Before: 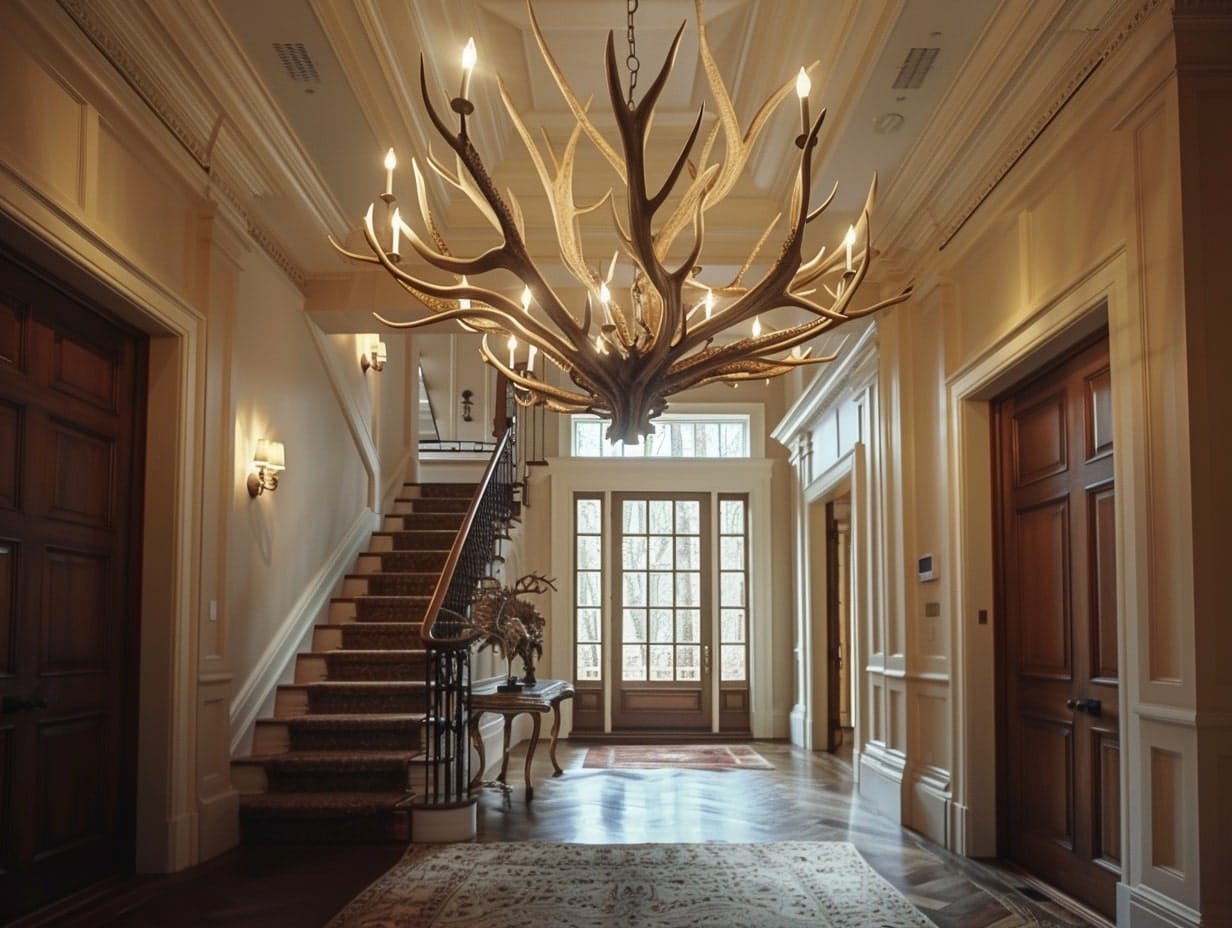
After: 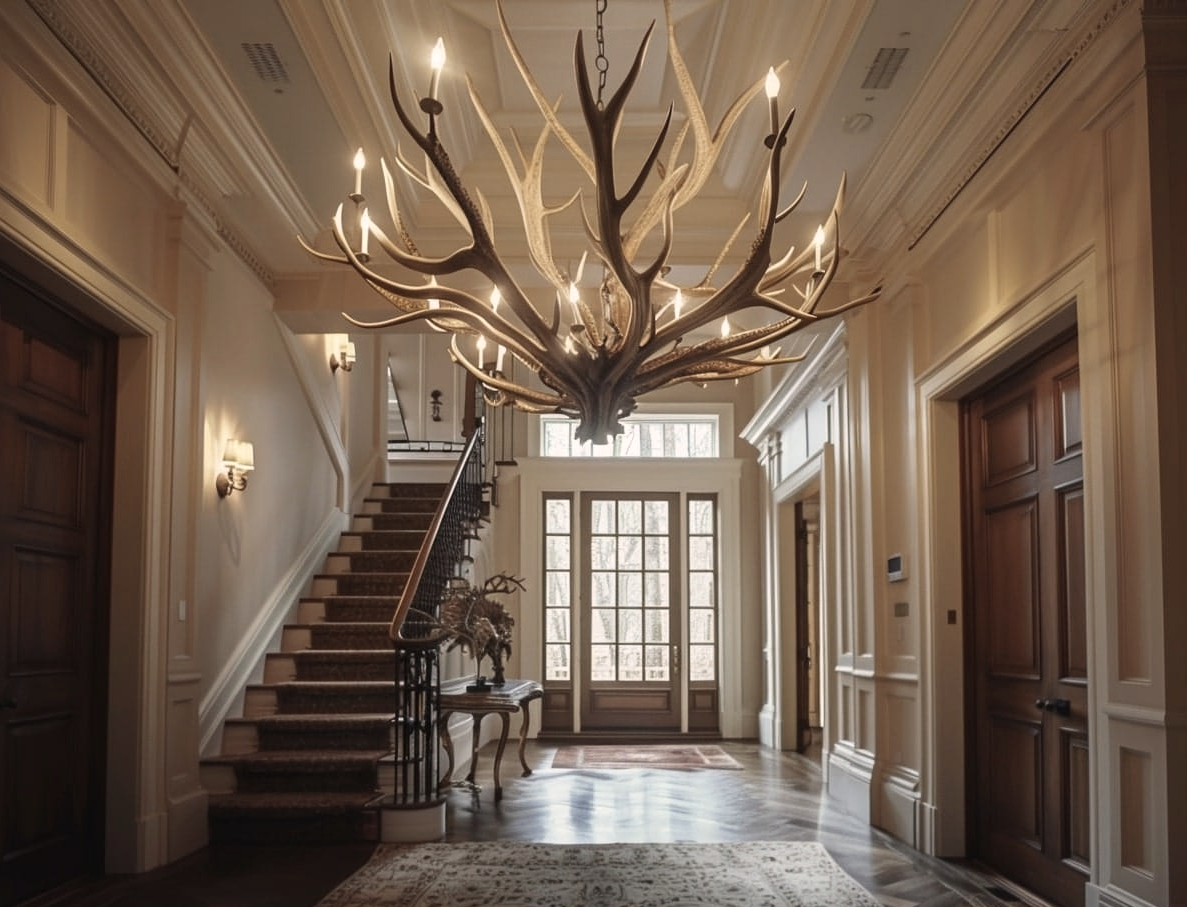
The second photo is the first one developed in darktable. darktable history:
crop and rotate: left 2.536%, right 1.107%, bottom 2.246%
color correction: highlights a* 5.59, highlights b* 5.24, saturation 0.68
